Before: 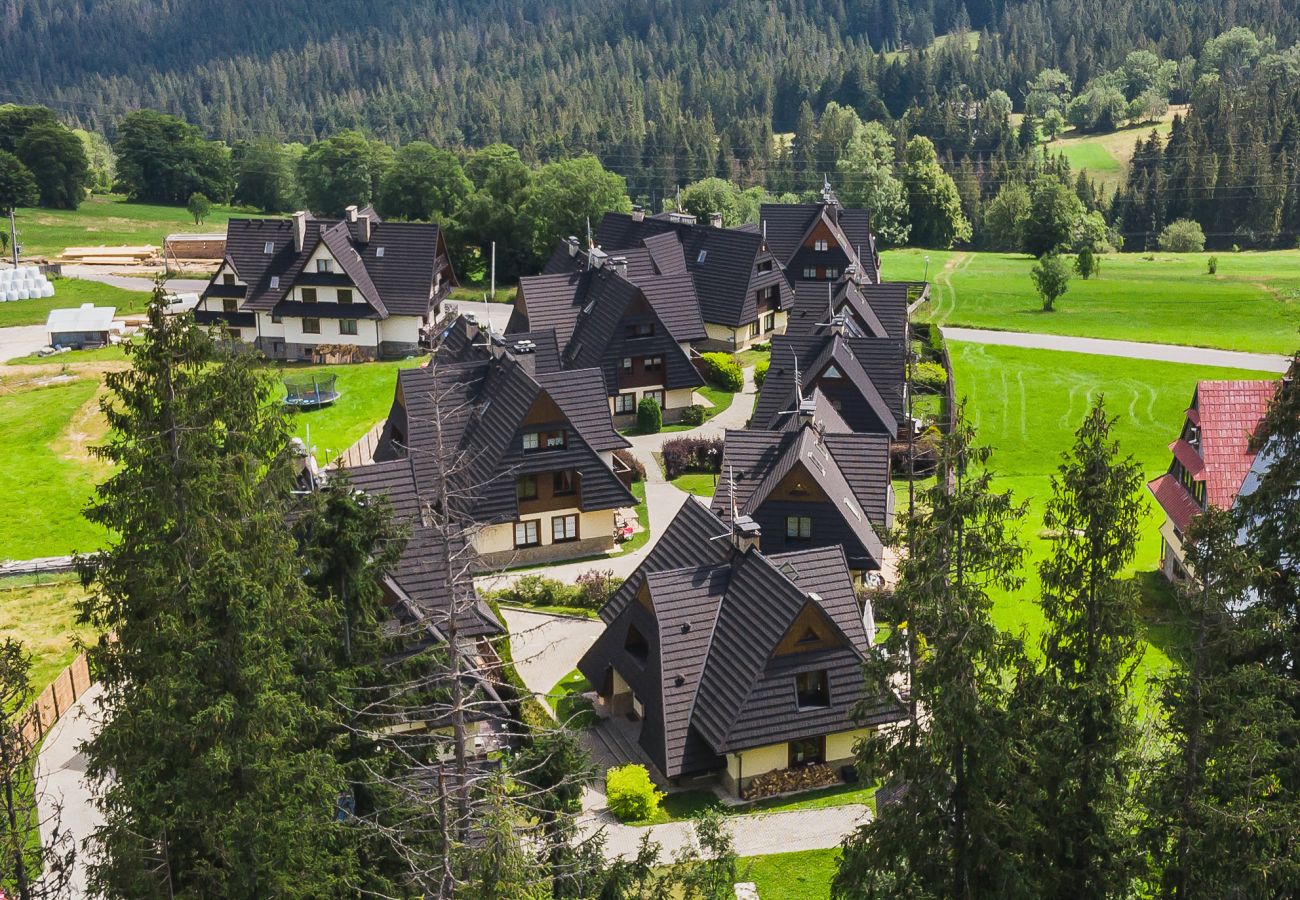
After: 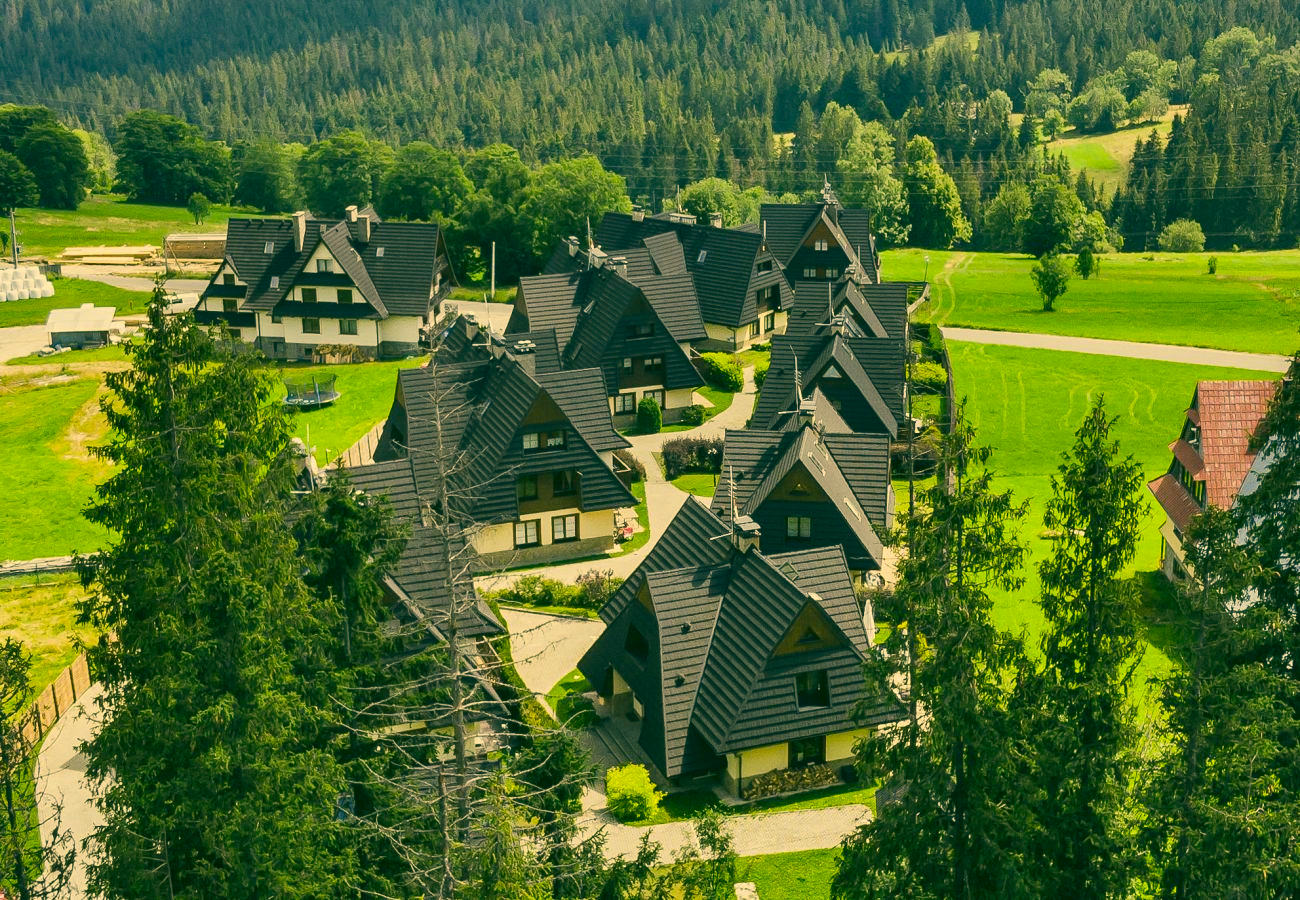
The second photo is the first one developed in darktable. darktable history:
color correction: highlights a* 5.62, highlights b* 33.57, shadows a* -25.86, shadows b* 4.02
shadows and highlights: low approximation 0.01, soften with gaussian
